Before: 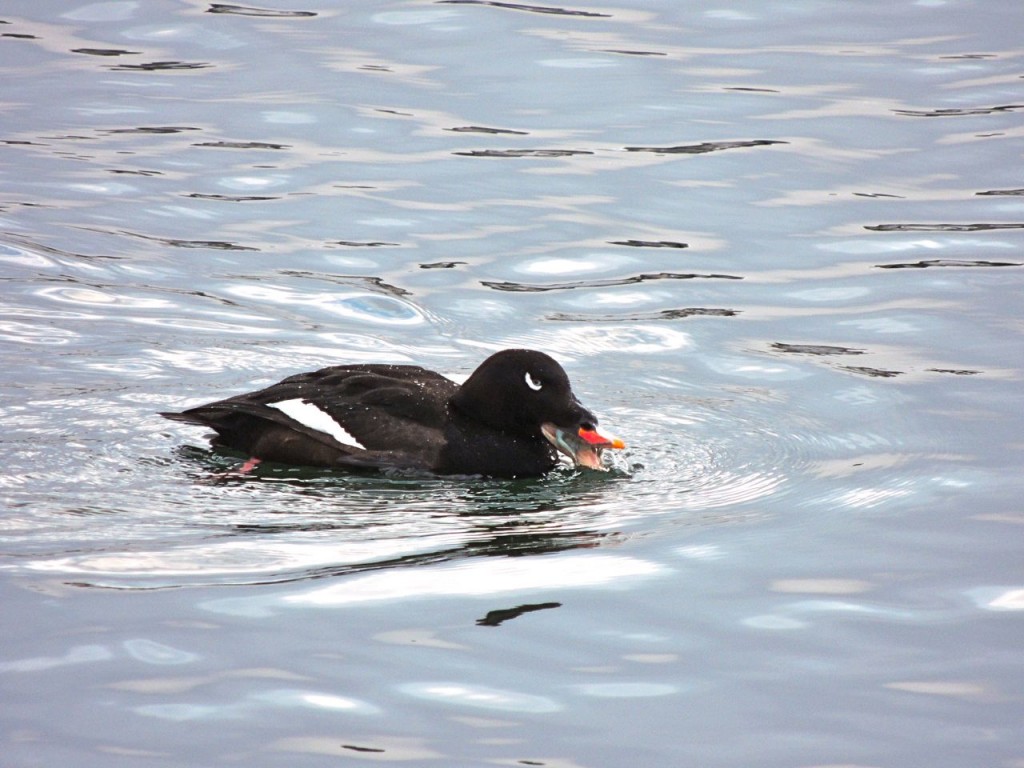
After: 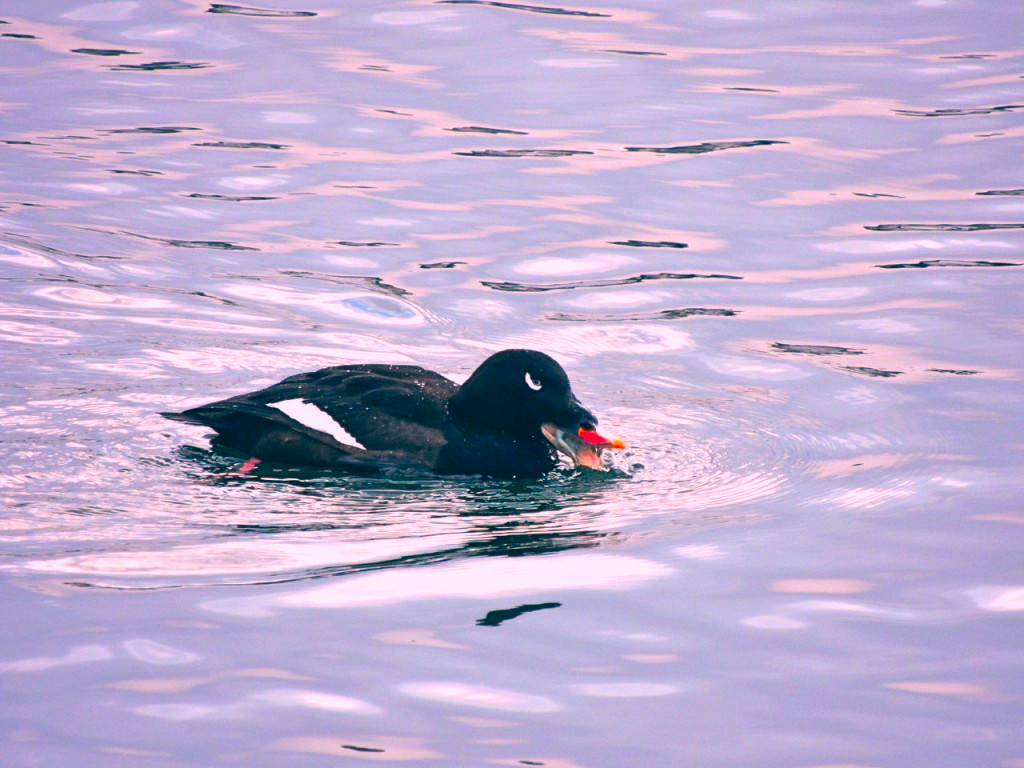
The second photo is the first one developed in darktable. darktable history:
color correction: highlights a* 16.84, highlights b* 0.33, shadows a* -15.18, shadows b* -14.11, saturation 1.53
